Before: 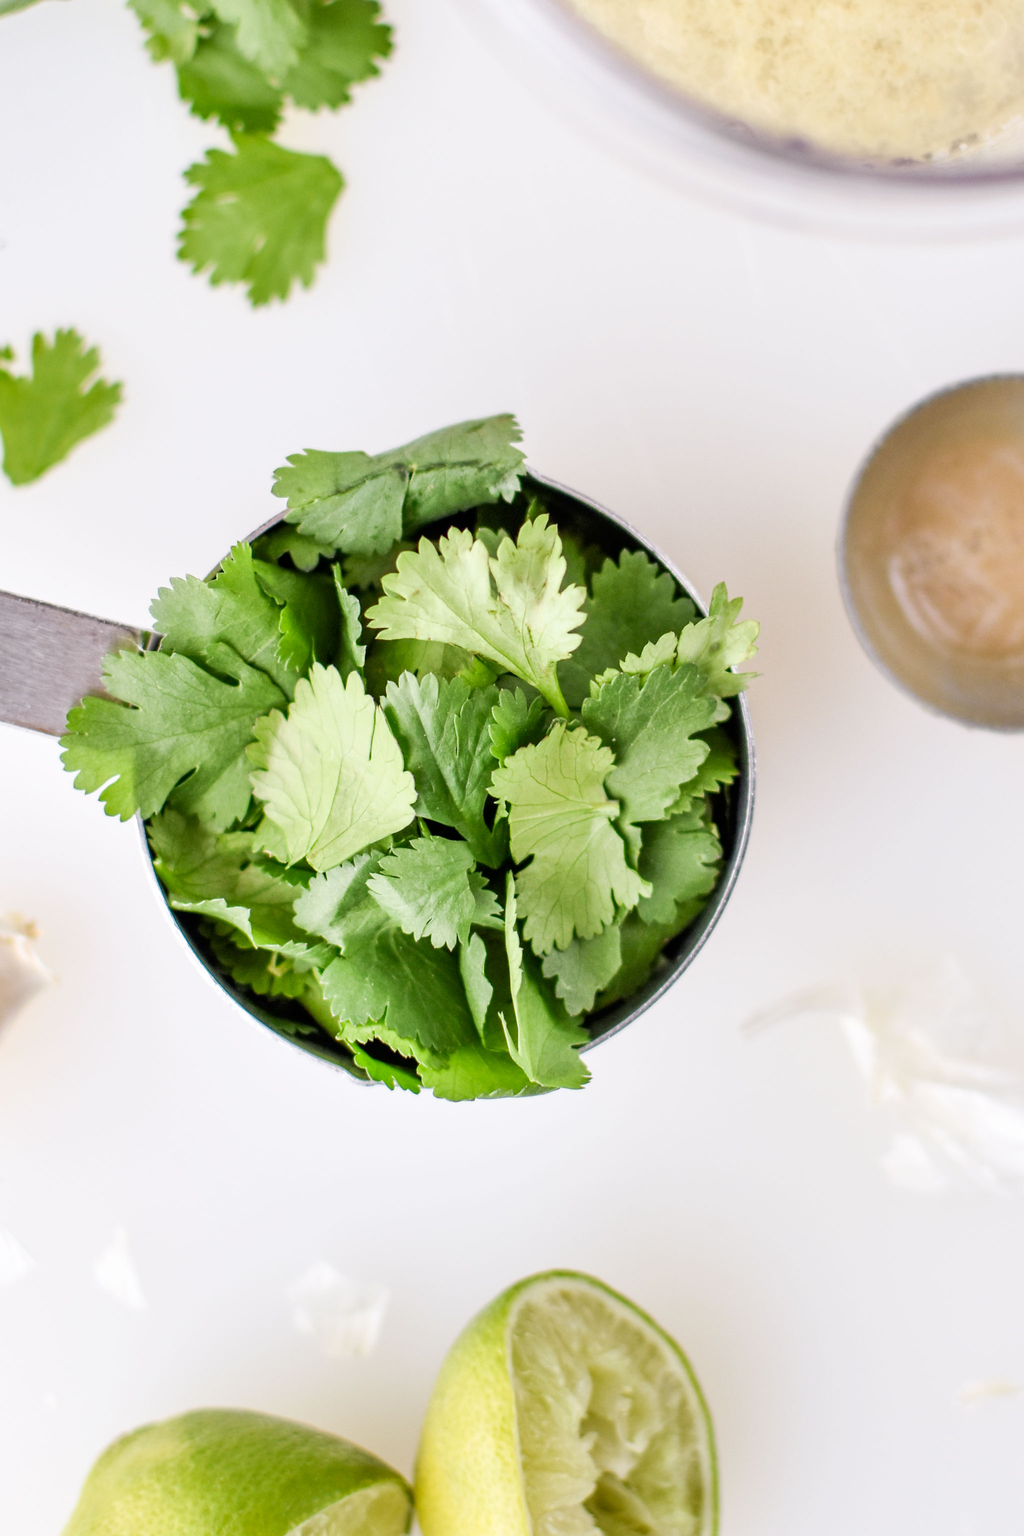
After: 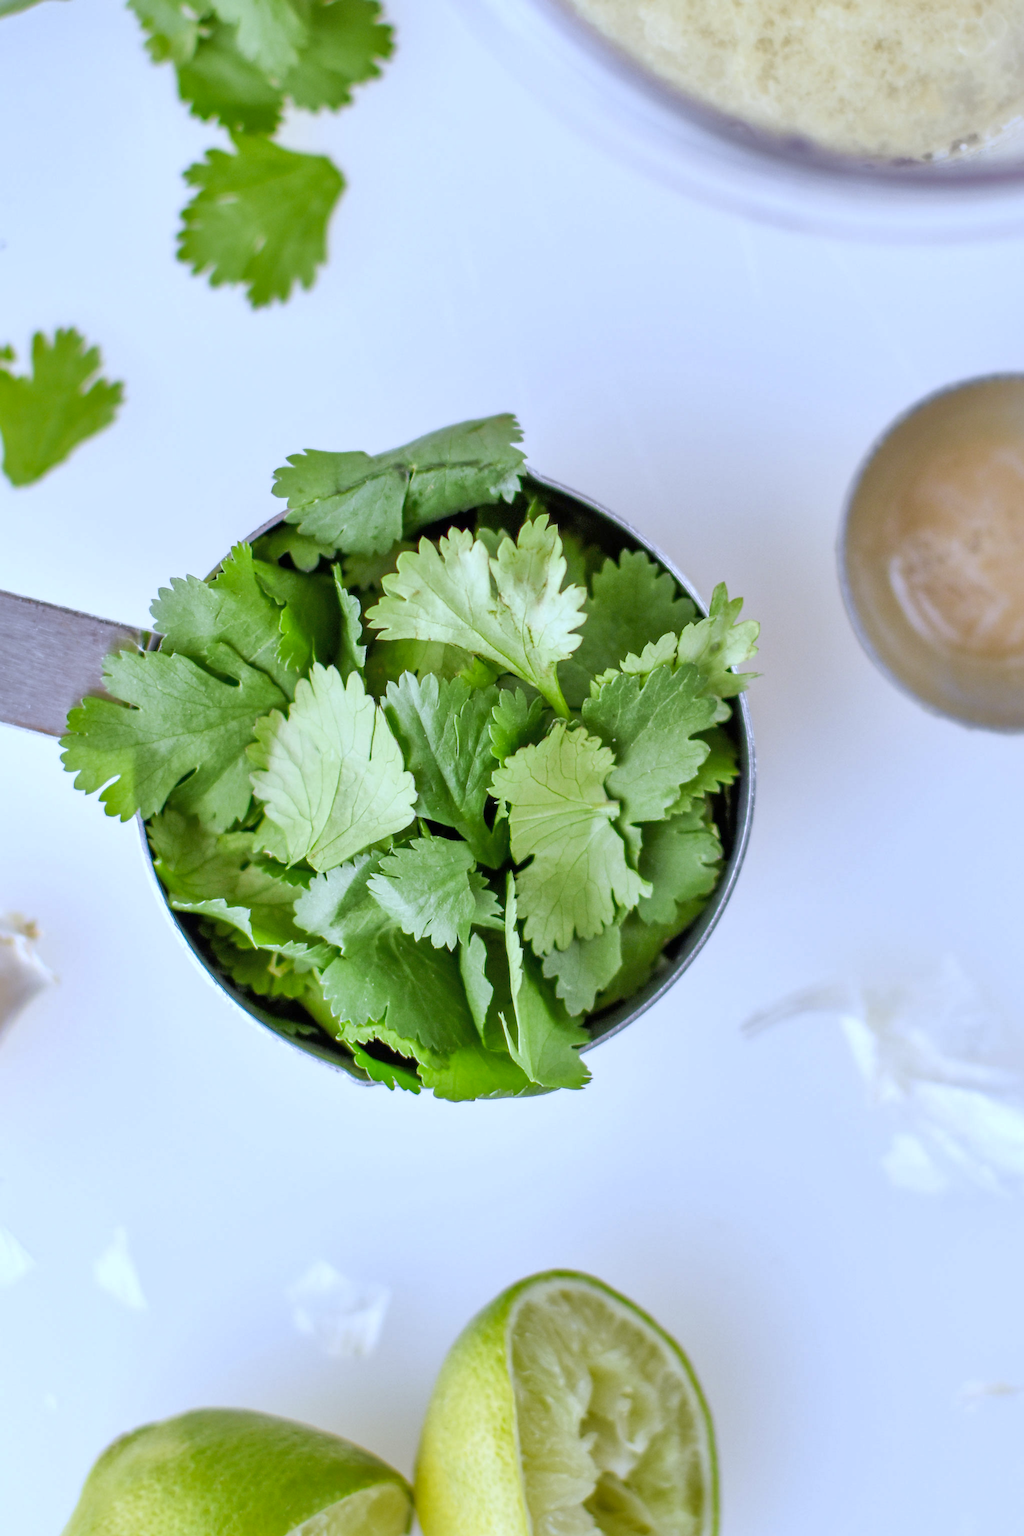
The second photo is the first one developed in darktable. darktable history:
shadows and highlights: on, module defaults
white balance: red 0.926, green 1.003, blue 1.133
